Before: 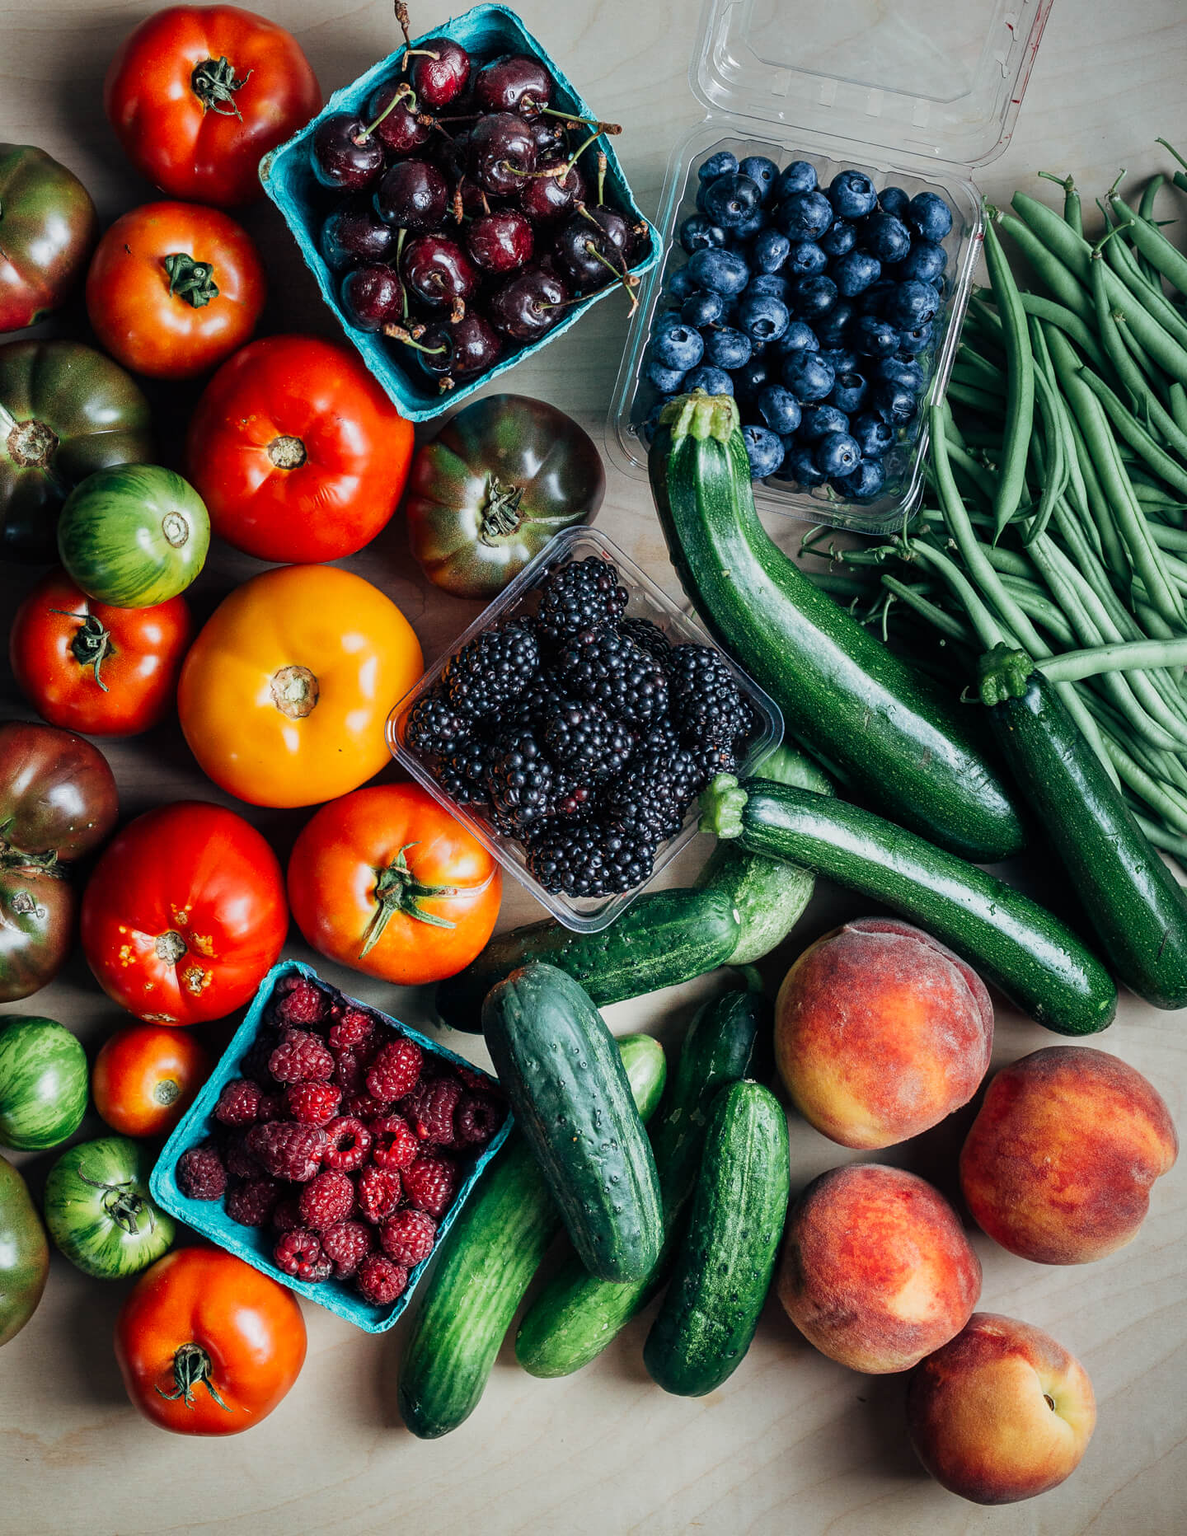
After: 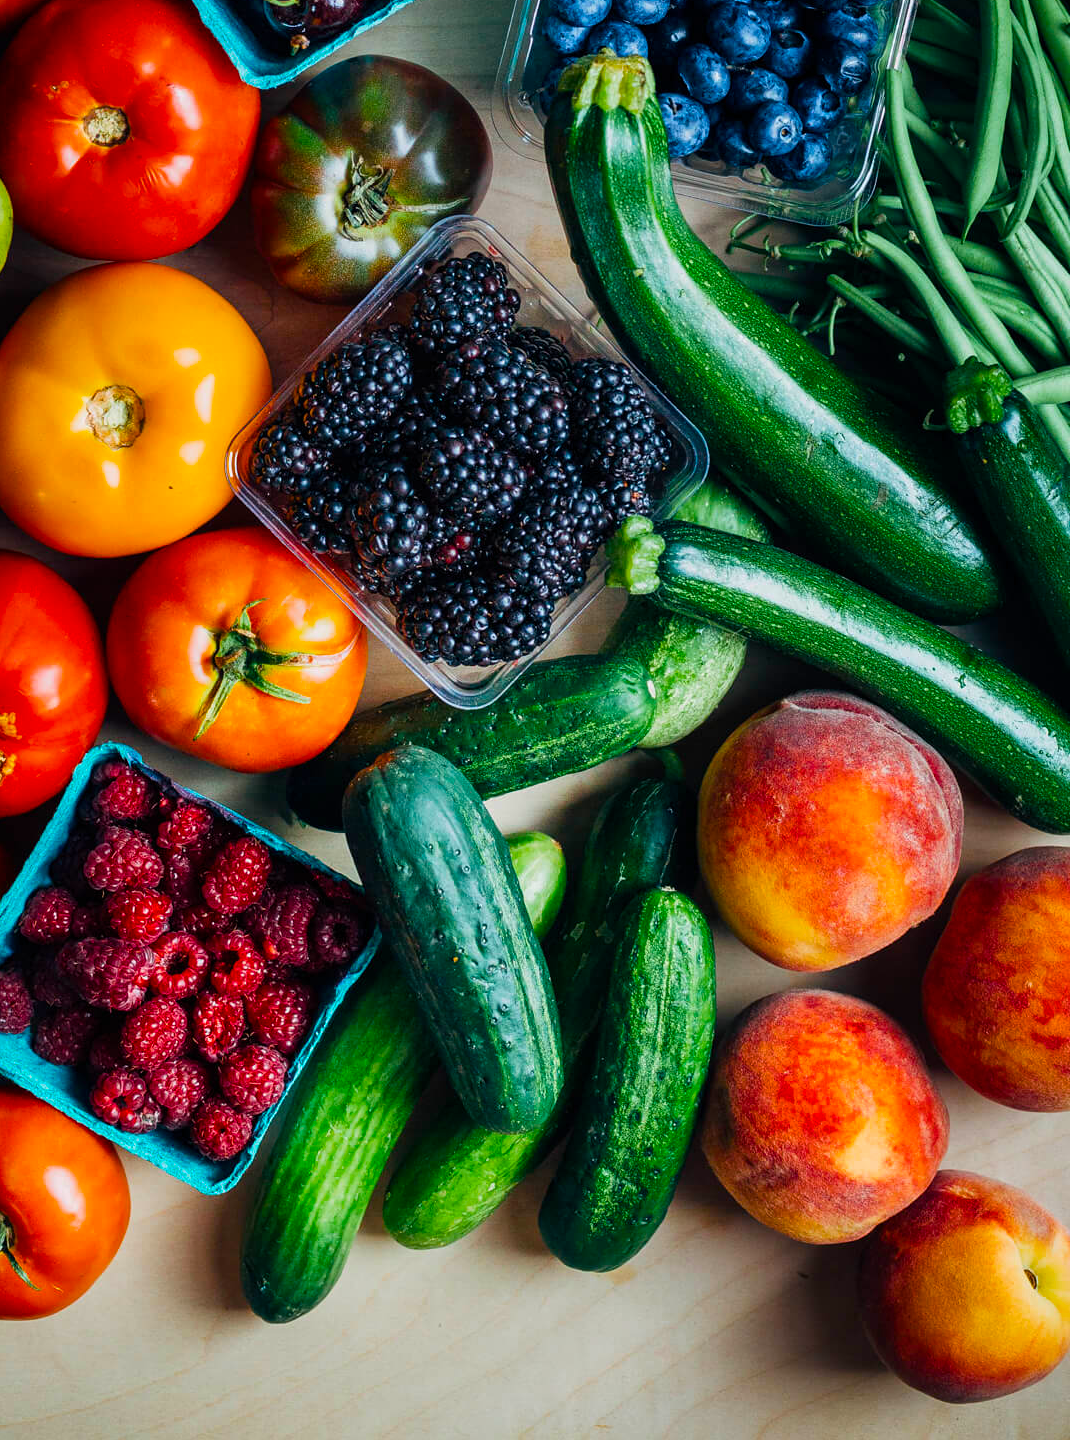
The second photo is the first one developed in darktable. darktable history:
crop: left 16.83%, top 22.746%, right 8.841%
color correction: highlights b* 0.053
color balance rgb: perceptual saturation grading › global saturation 30.979%, global vibrance 40.625%
